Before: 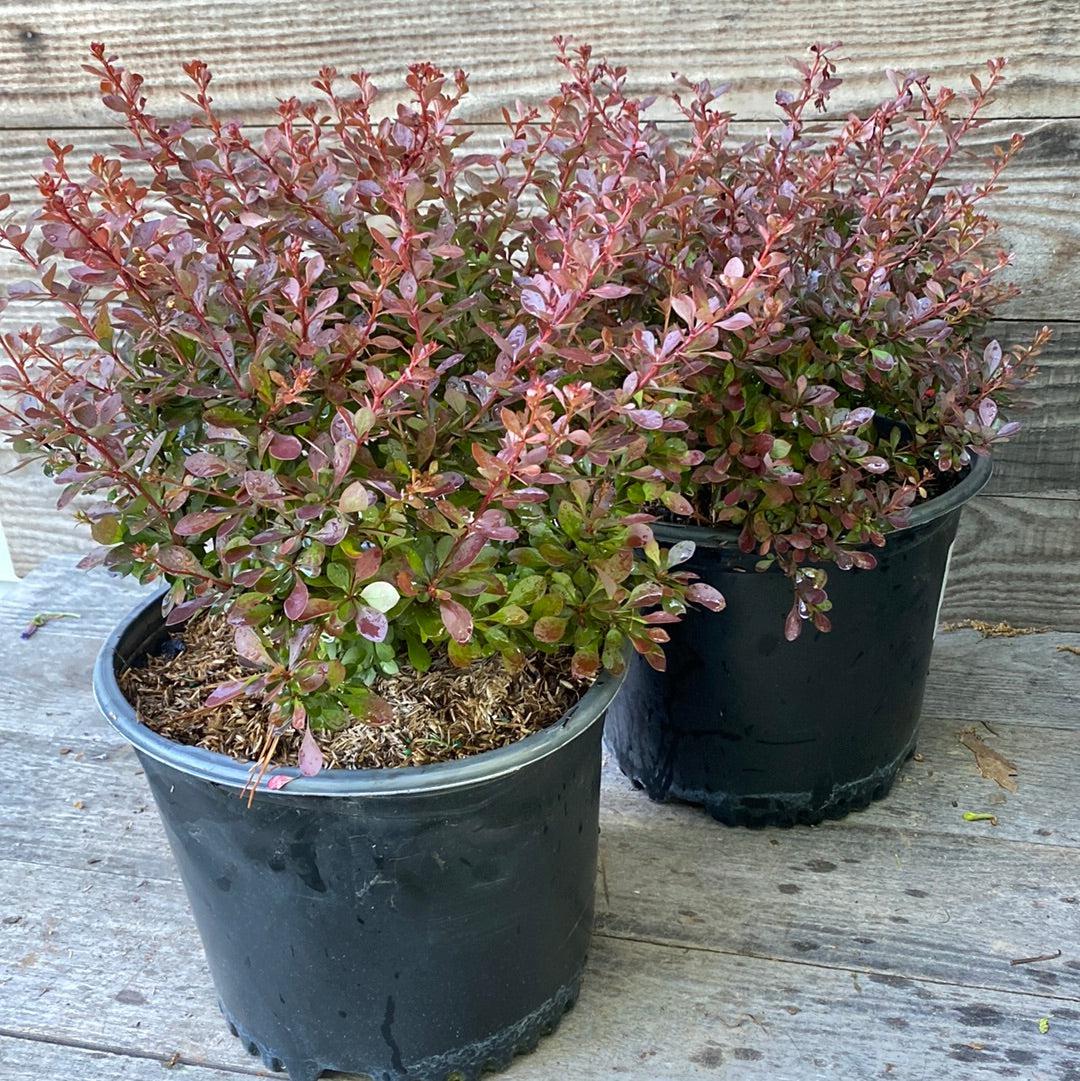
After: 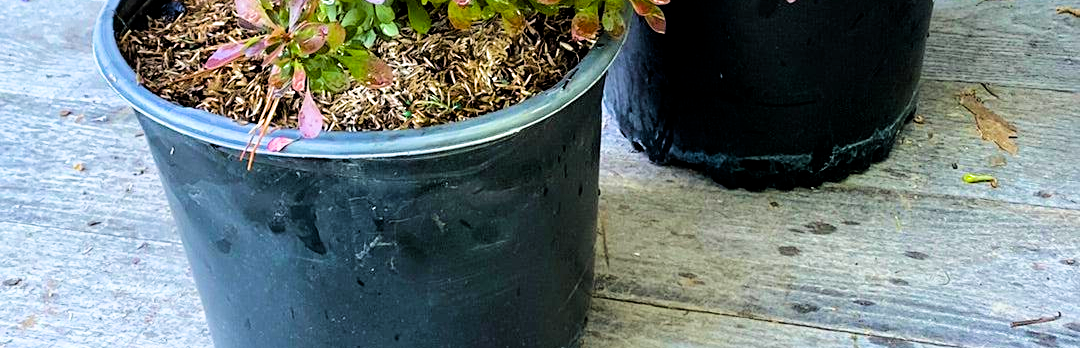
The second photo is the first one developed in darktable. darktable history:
crop and rotate: top 59.024%, bottom 8.76%
exposure: exposure 0.202 EV, compensate exposure bias true, compensate highlight preservation false
velvia: on, module defaults
filmic rgb: black relative exposure -6.35 EV, white relative exposure 2.79 EV, target black luminance 0%, hardness 4.63, latitude 67.98%, contrast 1.282, shadows ↔ highlights balance -3.11%, color science v6 (2022)
color balance rgb: perceptual saturation grading › global saturation 19.356%, perceptual brilliance grading › mid-tones 10.315%, perceptual brilliance grading › shadows 14.34%, global vibrance 20%
sharpen: amount 0.204
